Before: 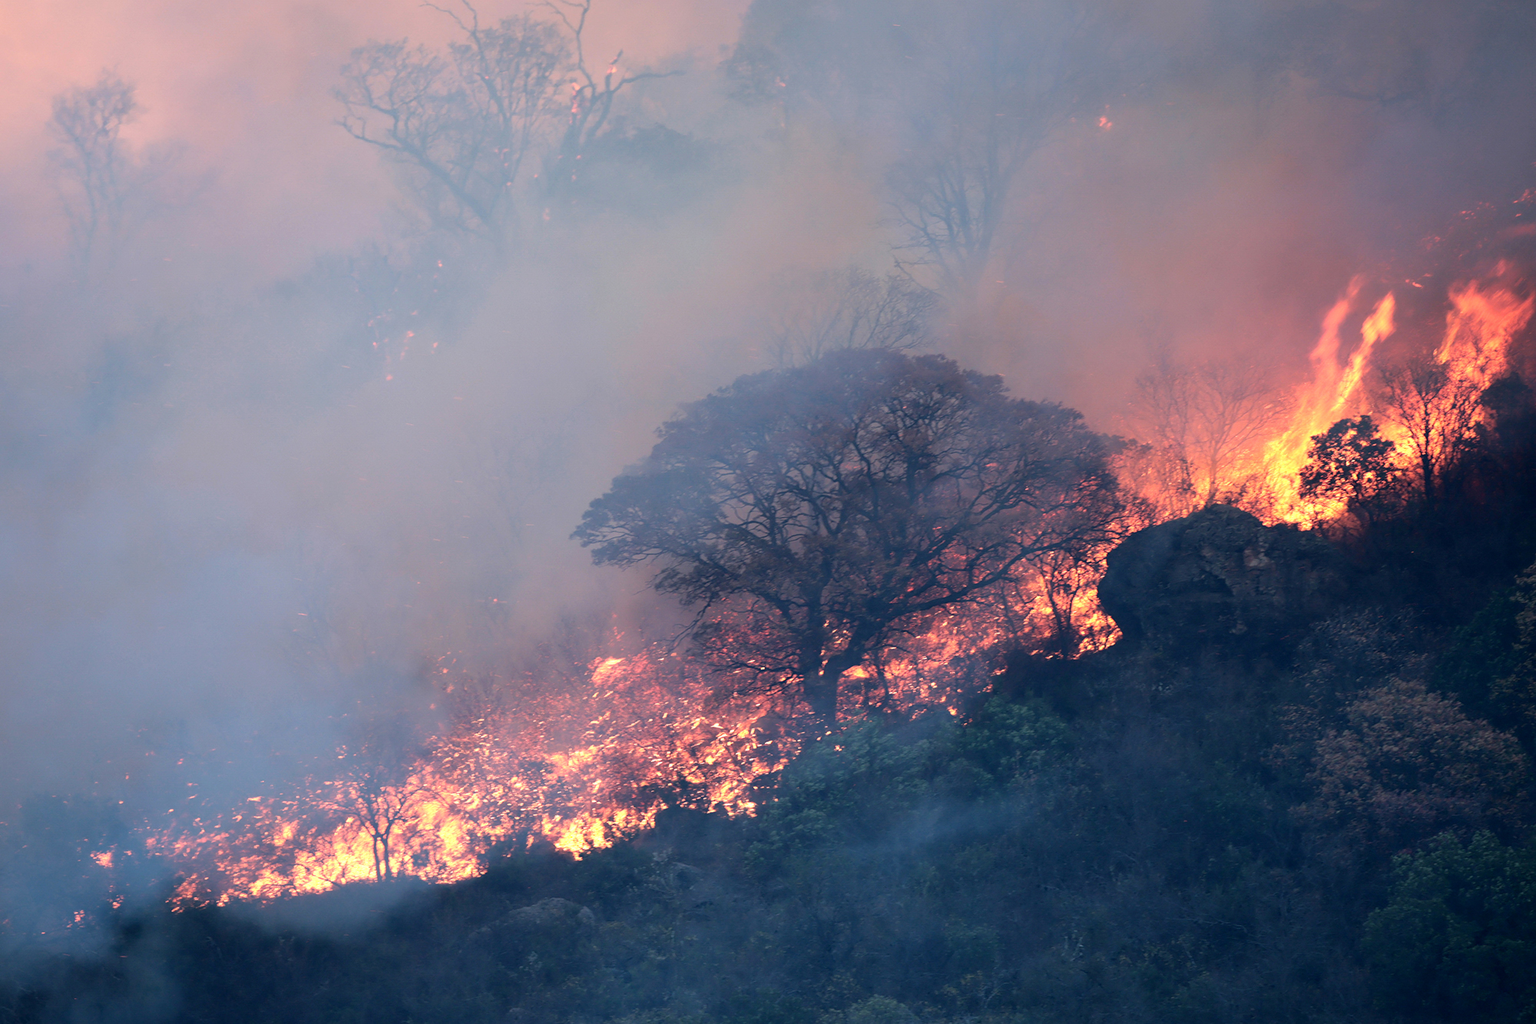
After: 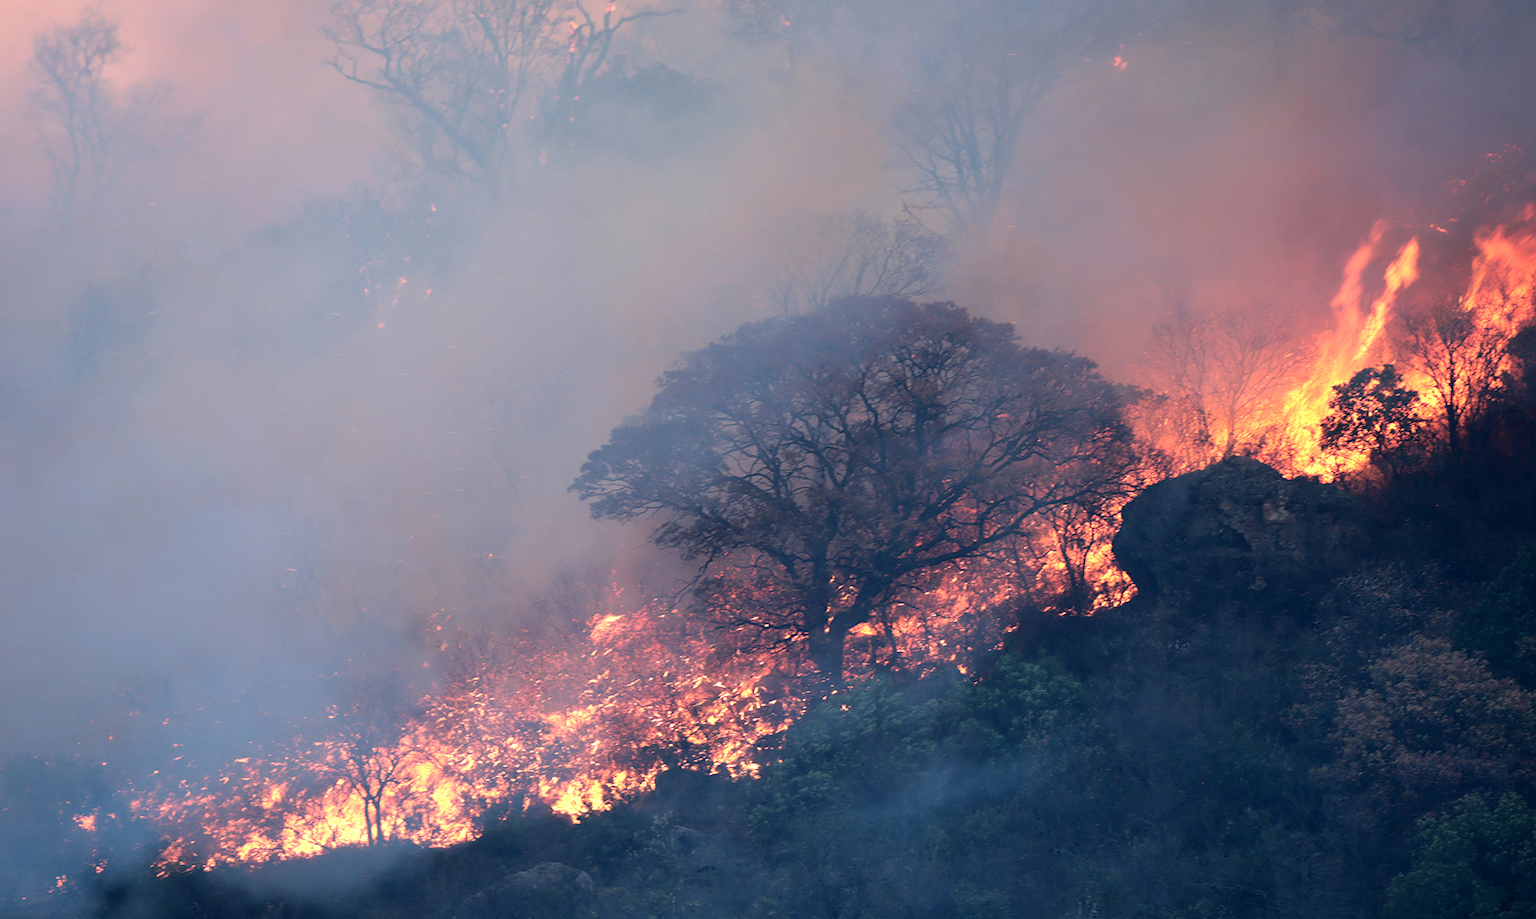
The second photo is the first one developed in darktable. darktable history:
crop: left 1.332%, top 6.102%, right 1.748%, bottom 6.805%
